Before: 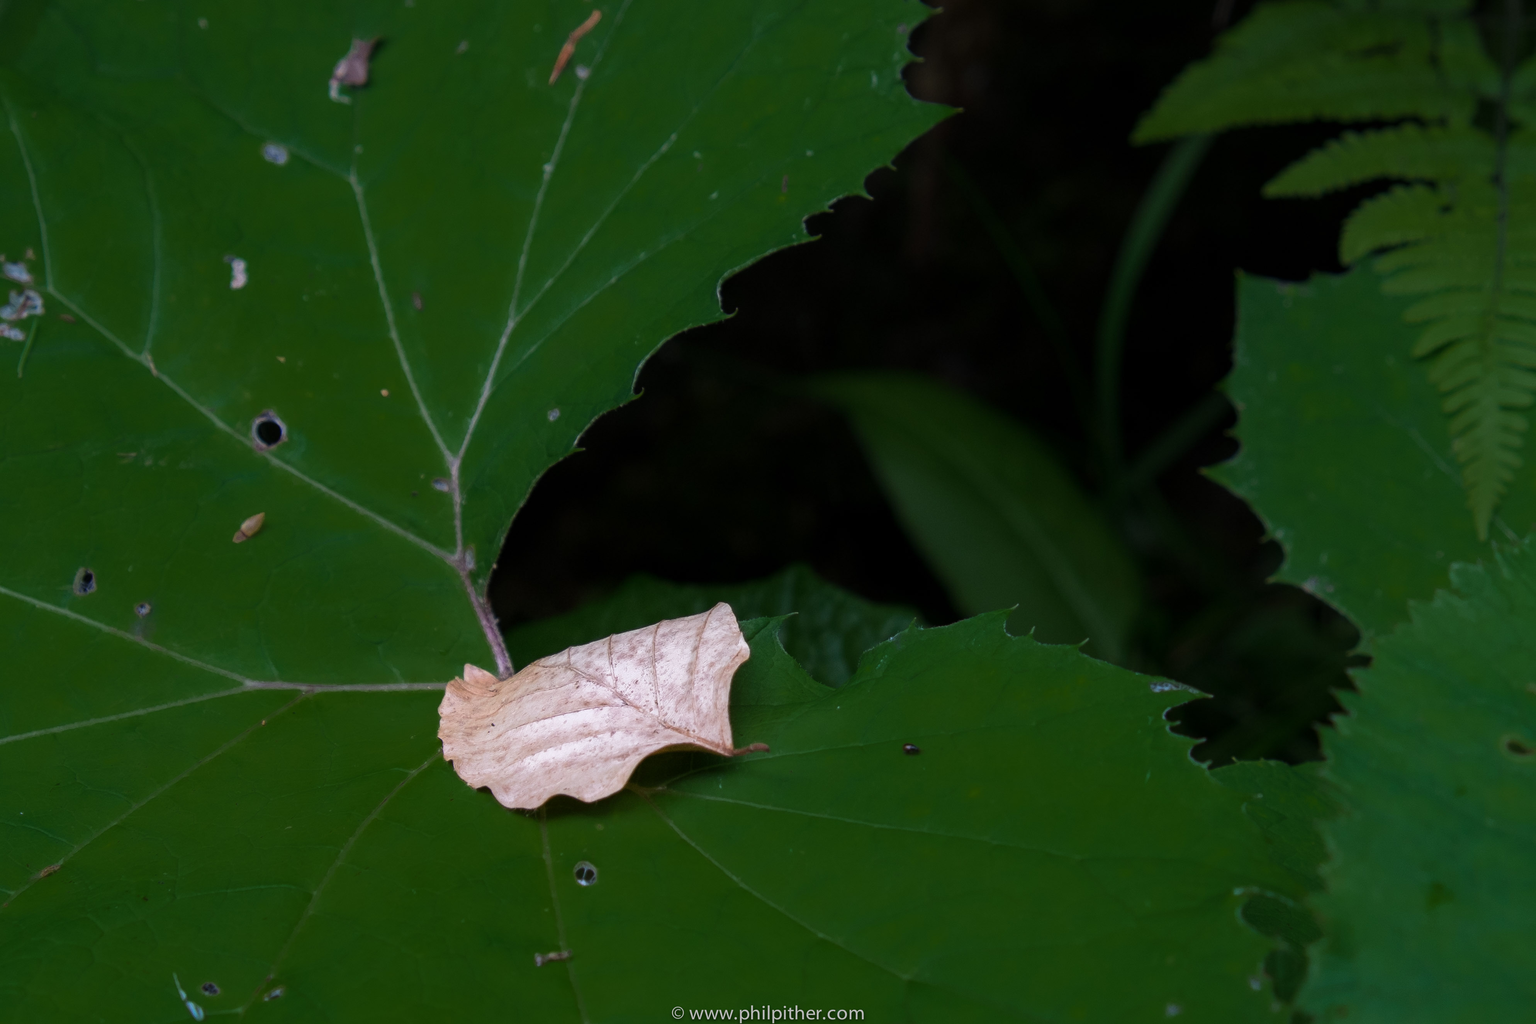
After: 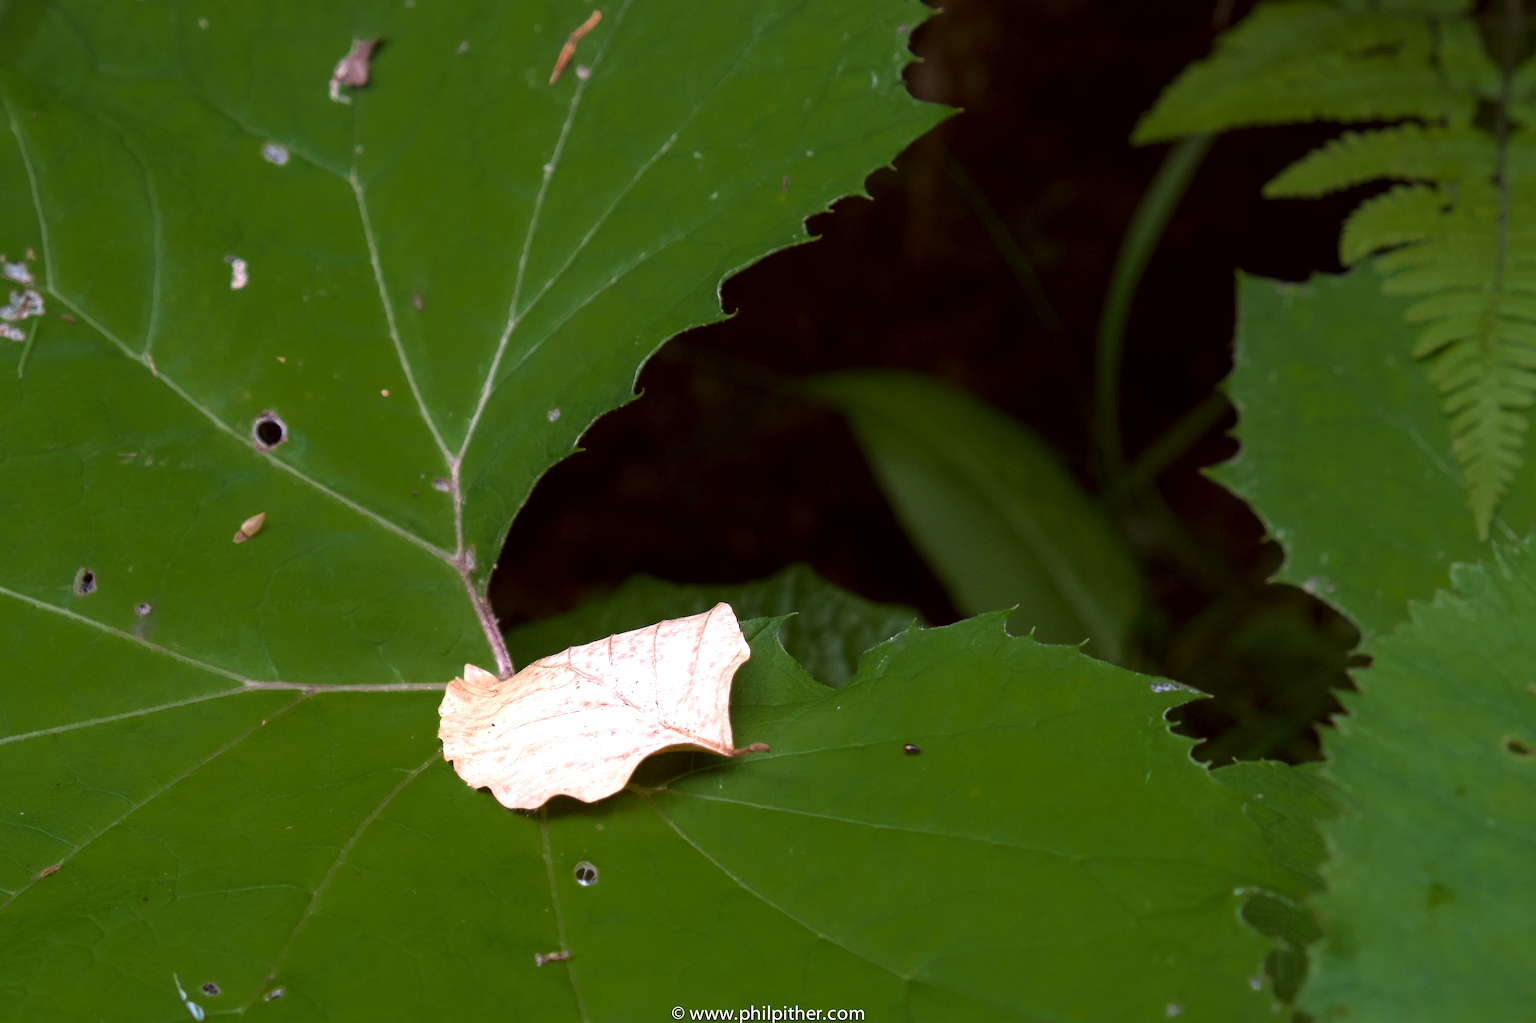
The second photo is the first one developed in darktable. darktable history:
color correction: highlights a* 6.27, highlights b* 8.19, shadows a* 5.94, shadows b* 7.23, saturation 0.9
exposure: black level correction 0.001, exposure 0.5 EV, compensate exposure bias true, compensate highlight preservation false
